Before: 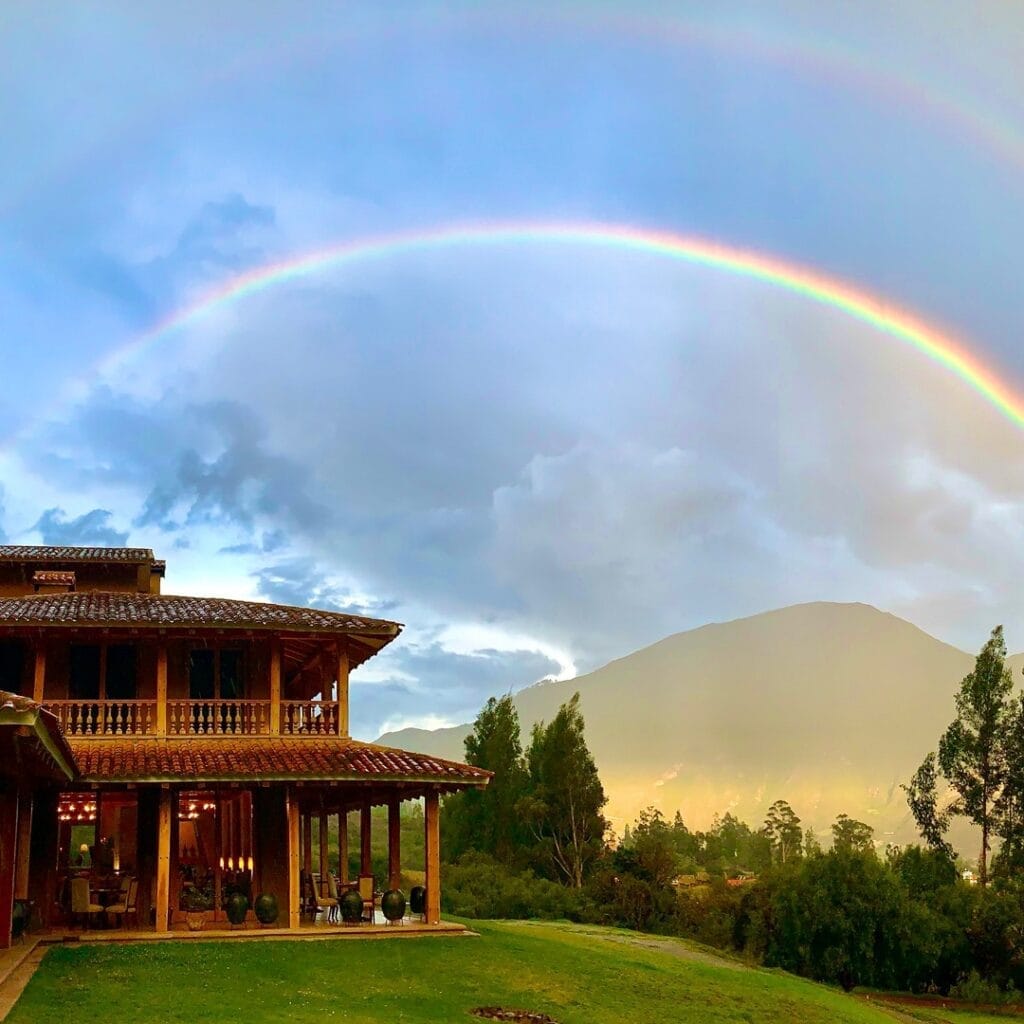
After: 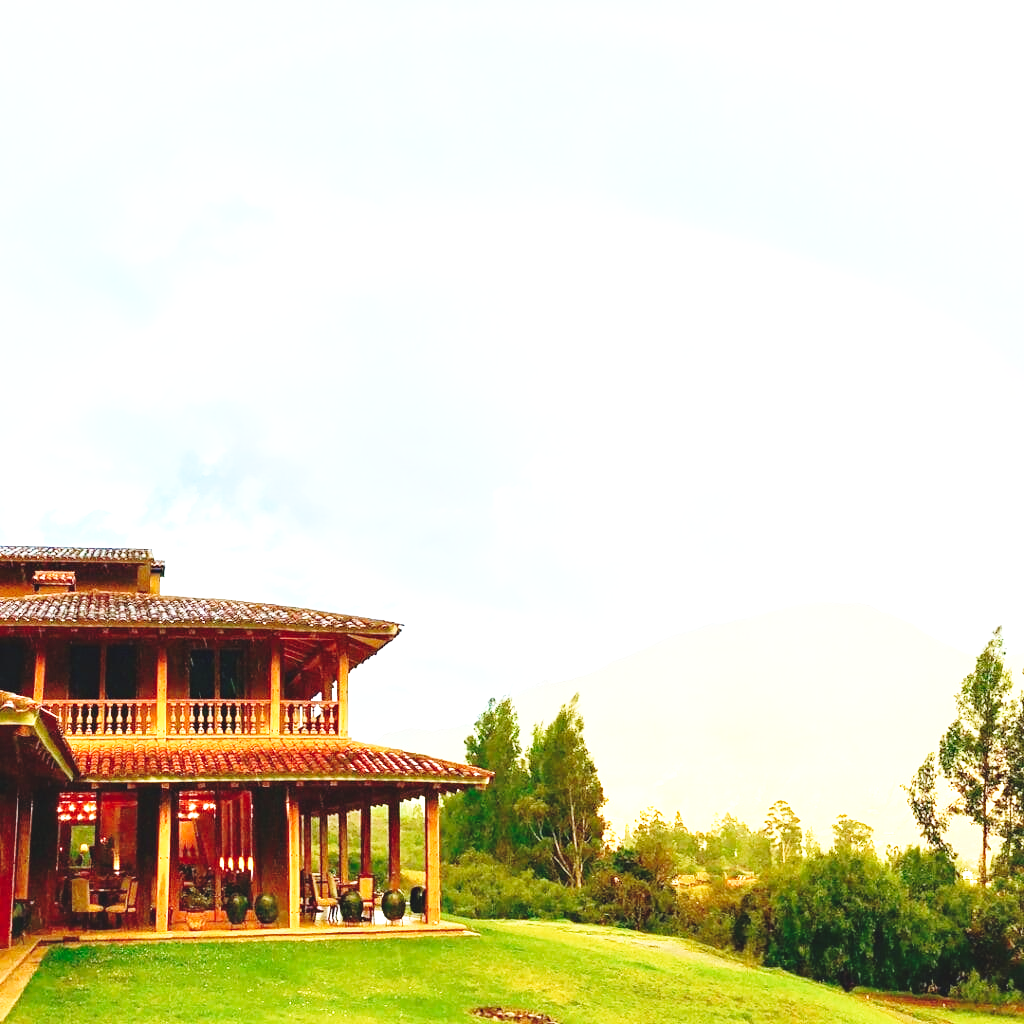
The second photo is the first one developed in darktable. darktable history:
base curve: curves: ch0 [(0, 0) (0.028, 0.03) (0.105, 0.232) (0.387, 0.748) (0.754, 0.968) (1, 1)], fusion 1, exposure shift 0.576, preserve colors none
exposure: black level correction -0.005, exposure 1 EV, compensate highlight preservation false
